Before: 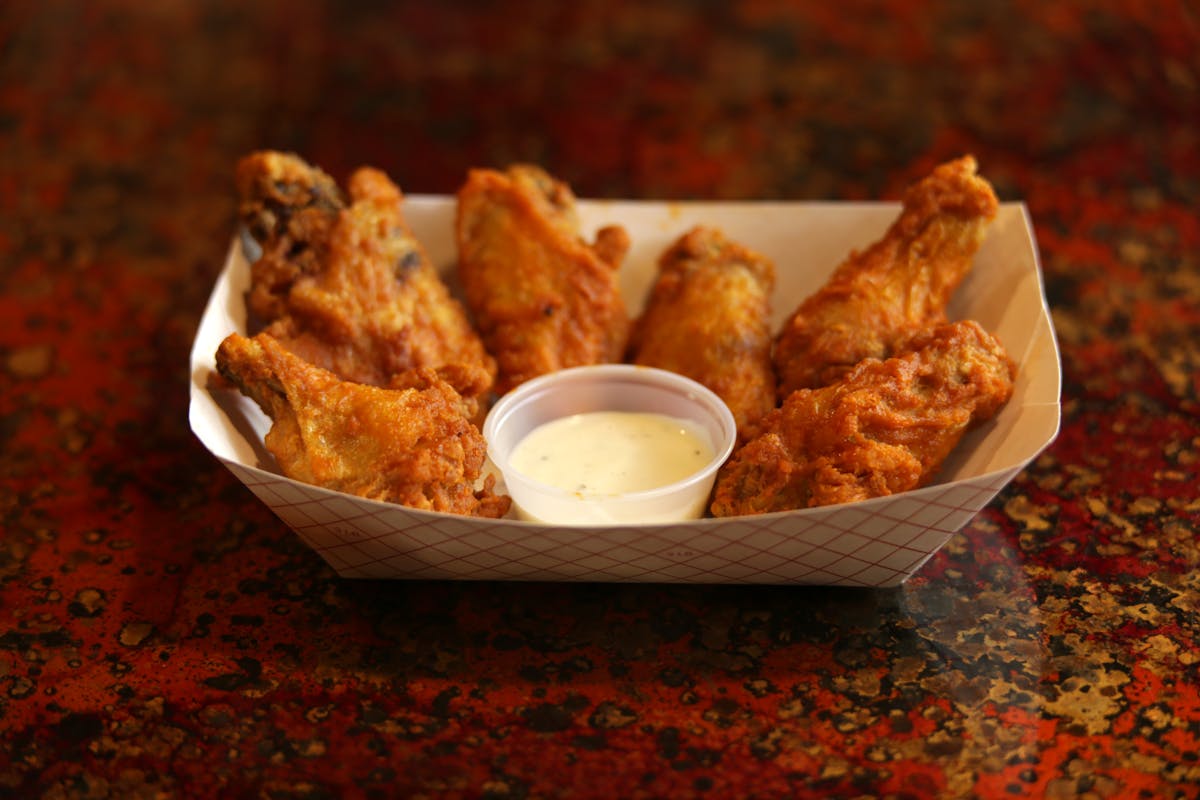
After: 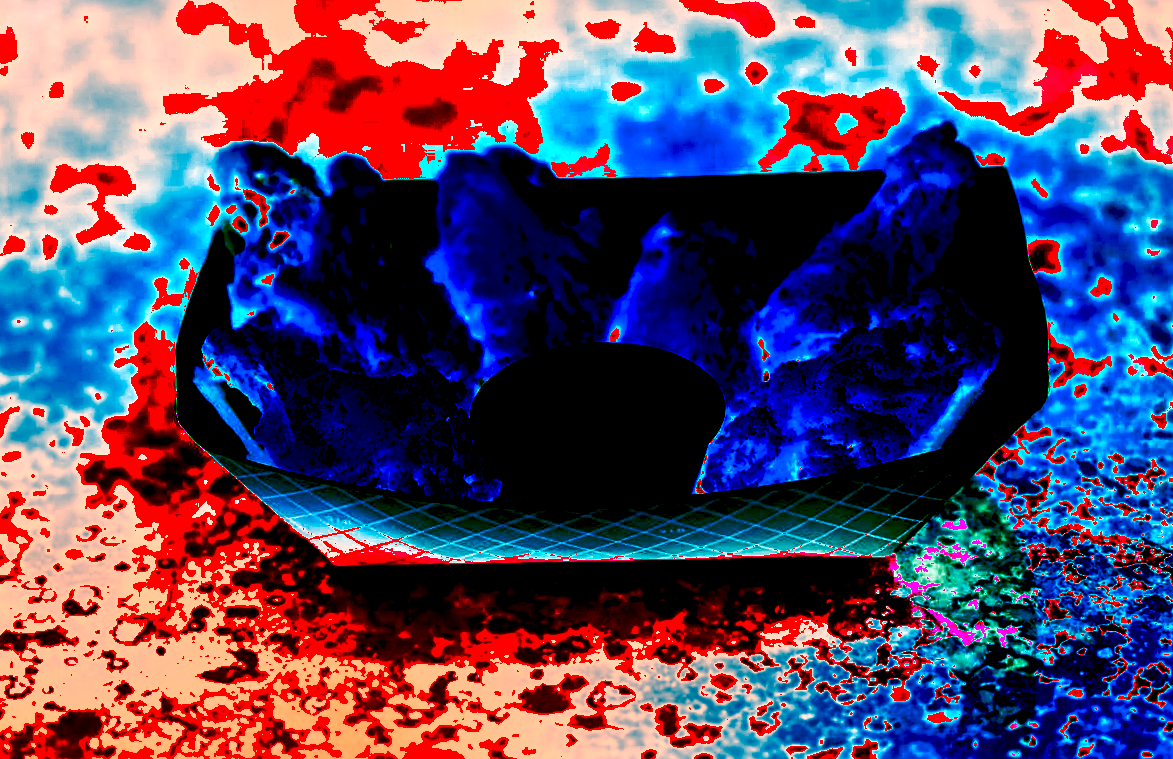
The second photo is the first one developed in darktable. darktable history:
sharpen: amount 0.2
base curve: curves: ch0 [(0, 0.02) (0.083, 0.036) (1, 1)], preserve colors none
rotate and perspective: rotation -2°, crop left 0.022, crop right 0.978, crop top 0.049, crop bottom 0.951
white balance: red 8, blue 8
shadows and highlights: soften with gaussian
